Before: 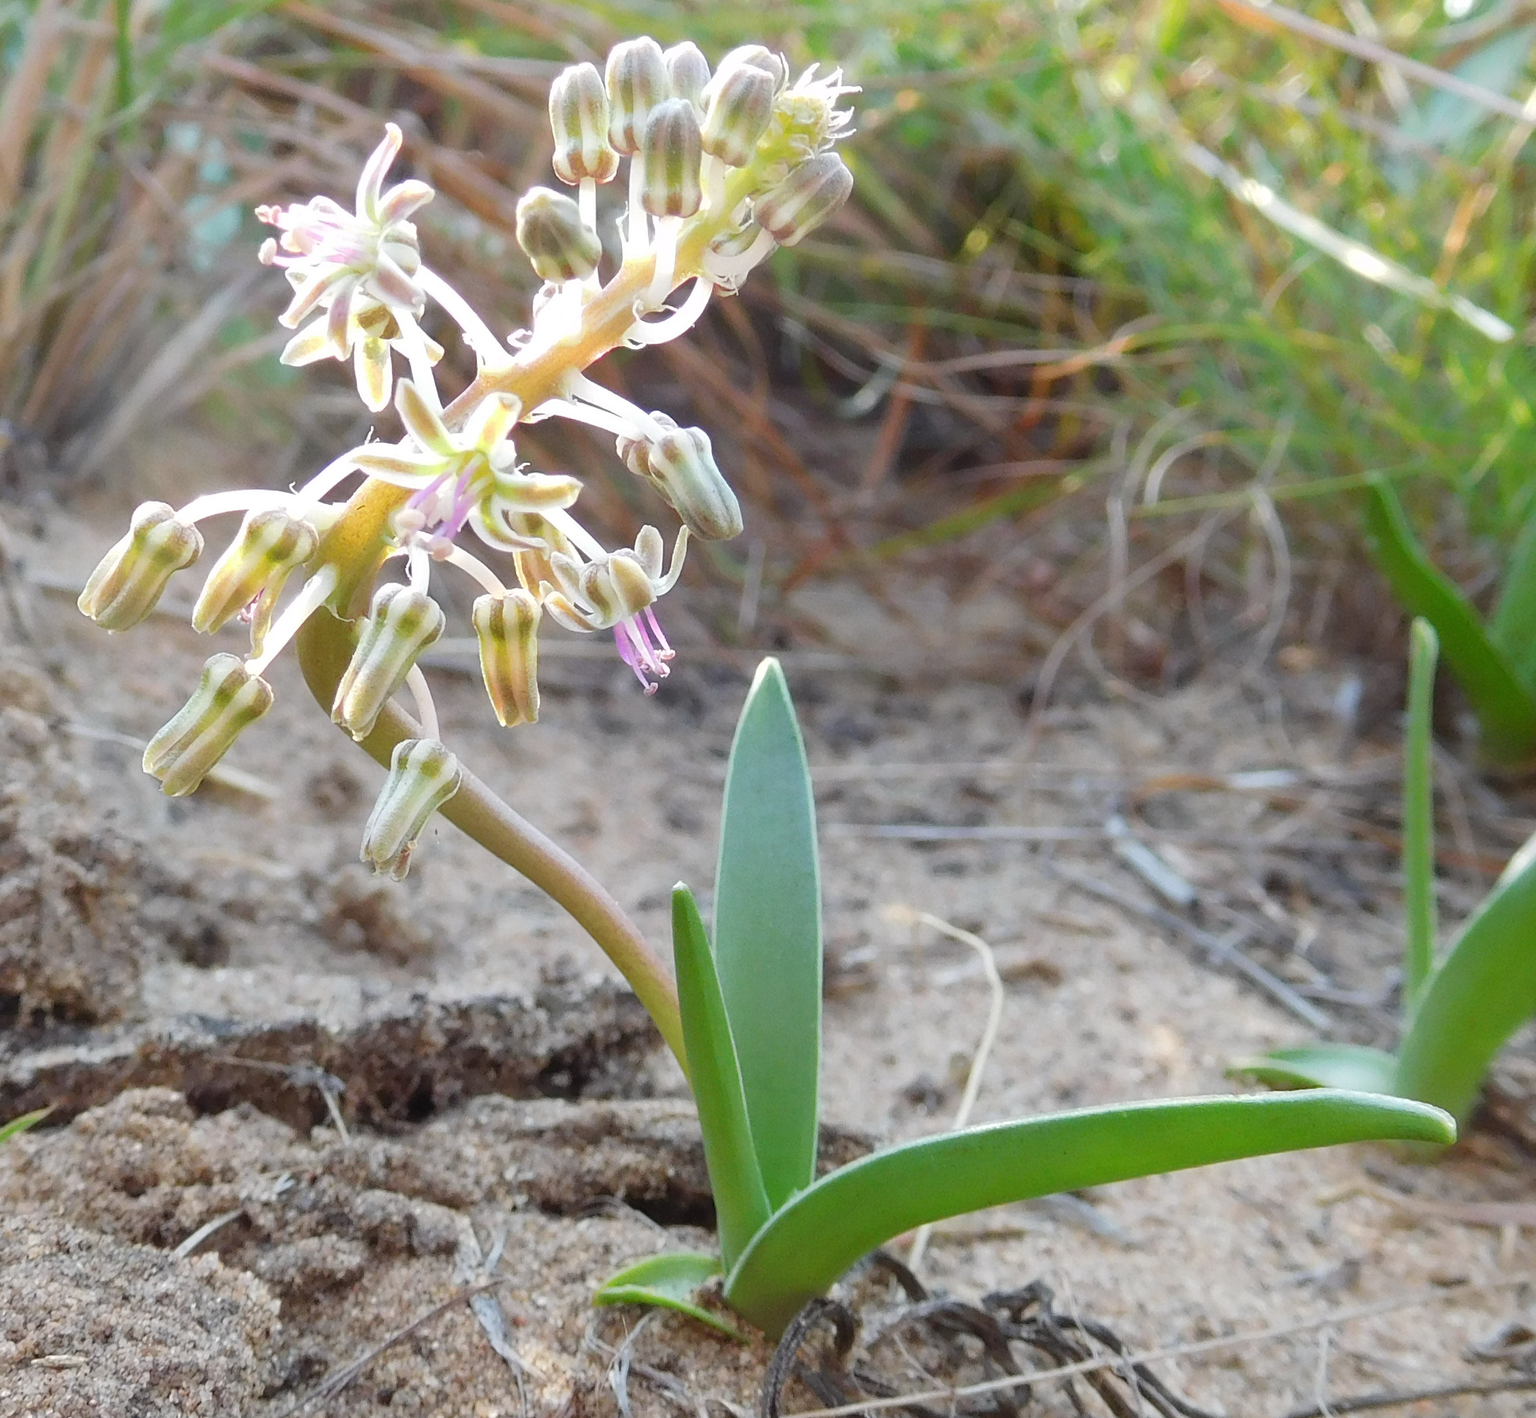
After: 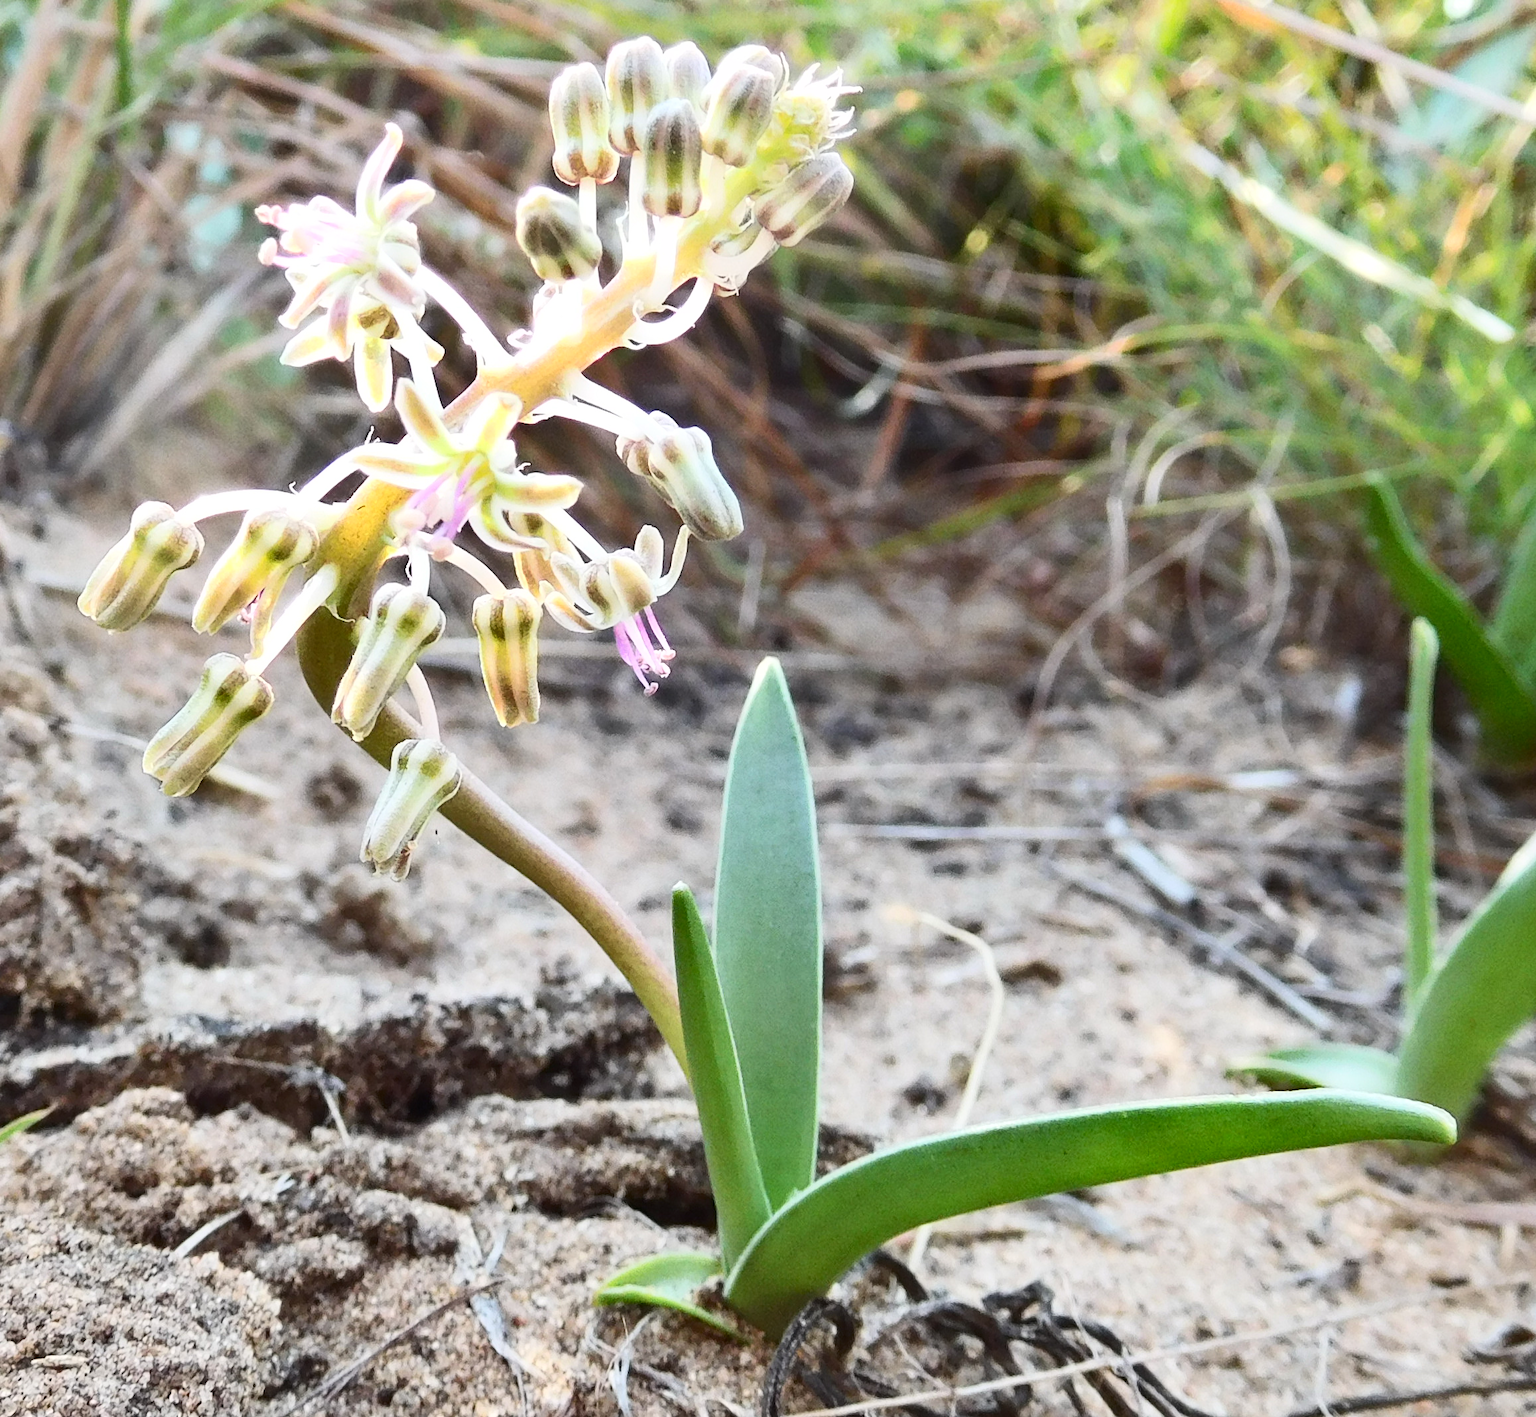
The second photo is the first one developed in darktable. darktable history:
contrast brightness saturation: contrast 0.393, brightness 0.1
shadows and highlights: soften with gaussian
